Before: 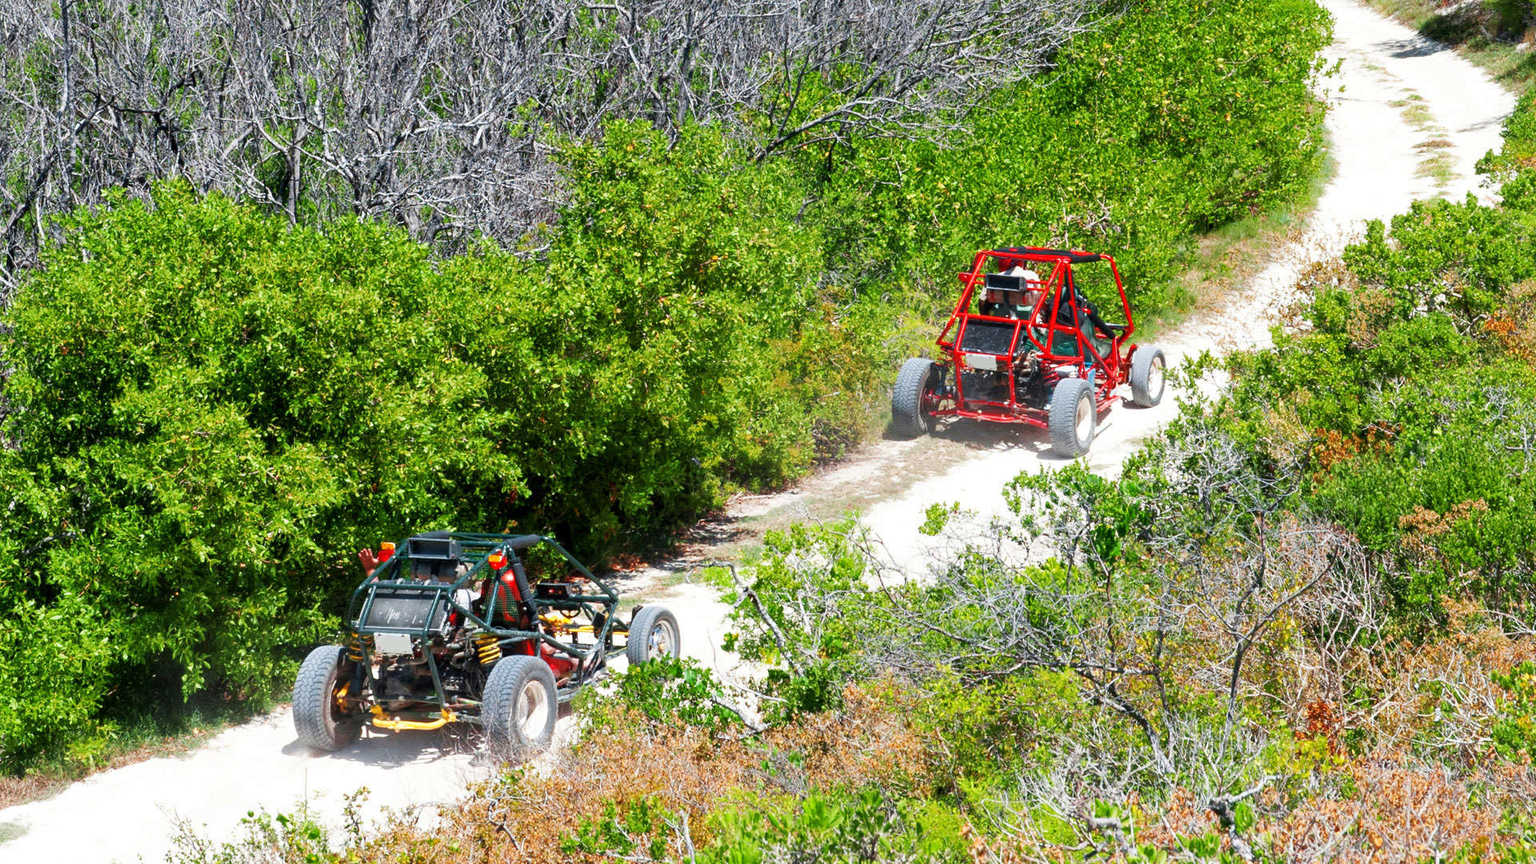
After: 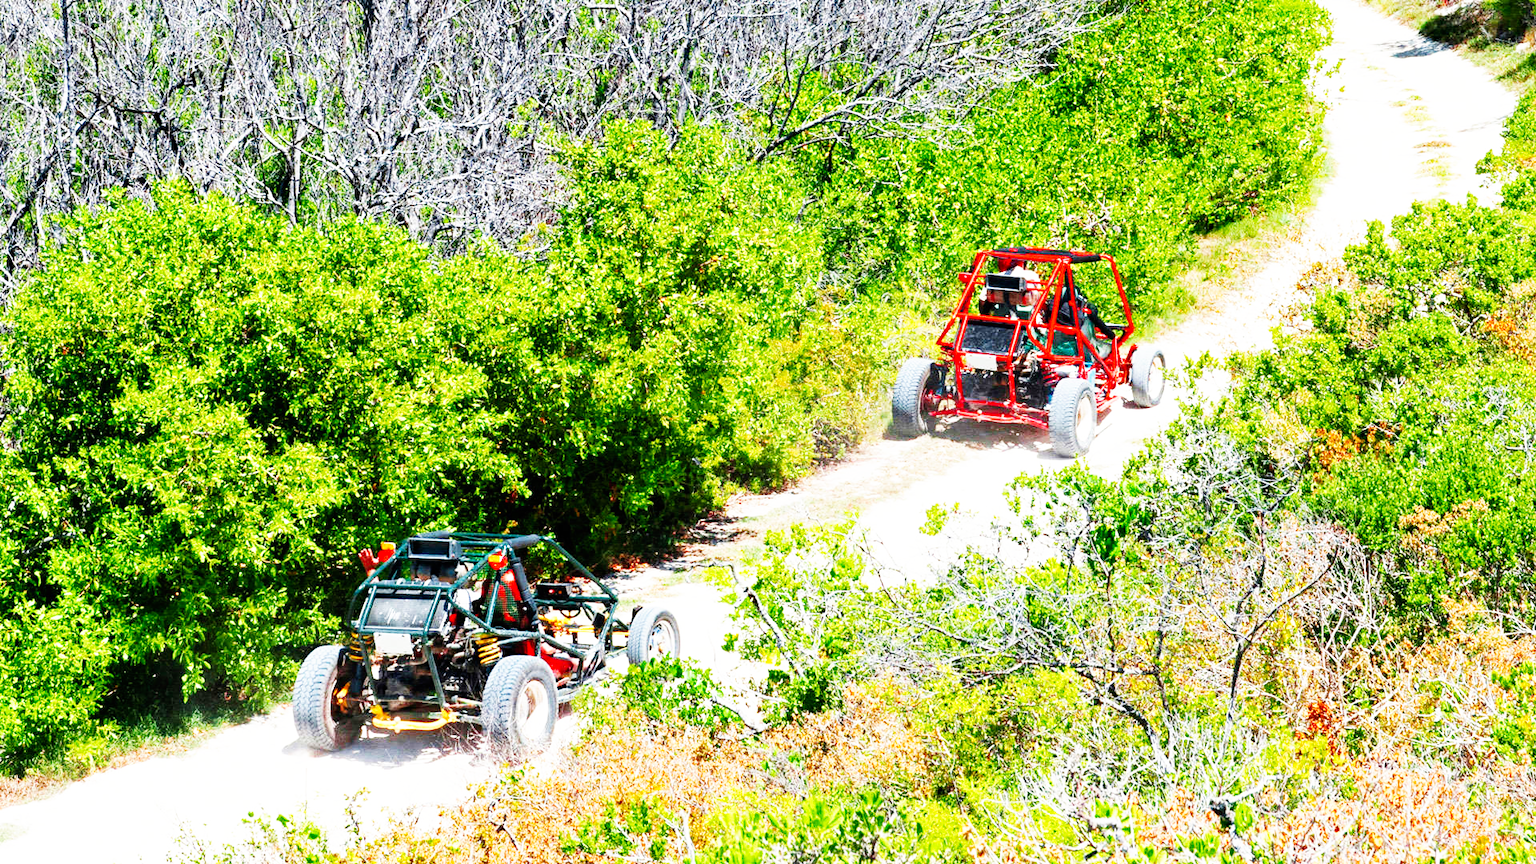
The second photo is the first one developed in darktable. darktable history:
haze removal: strength 0.282, distance 0.248, compatibility mode true, adaptive false
base curve: curves: ch0 [(0, 0) (0.007, 0.004) (0.027, 0.03) (0.046, 0.07) (0.207, 0.54) (0.442, 0.872) (0.673, 0.972) (1, 1)], preserve colors none
color correction: highlights b* 0.066, saturation 0.985
